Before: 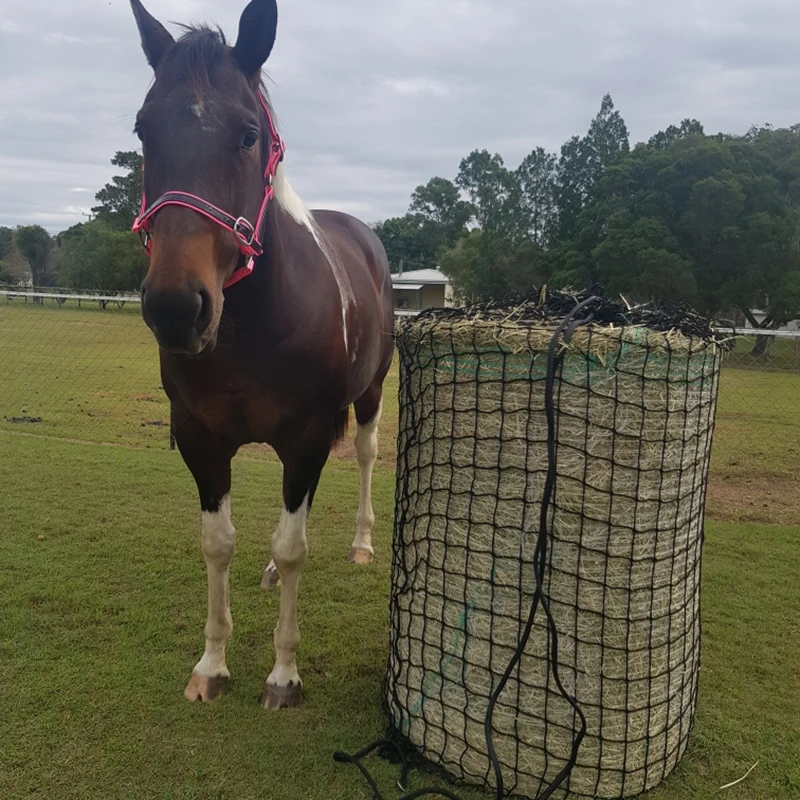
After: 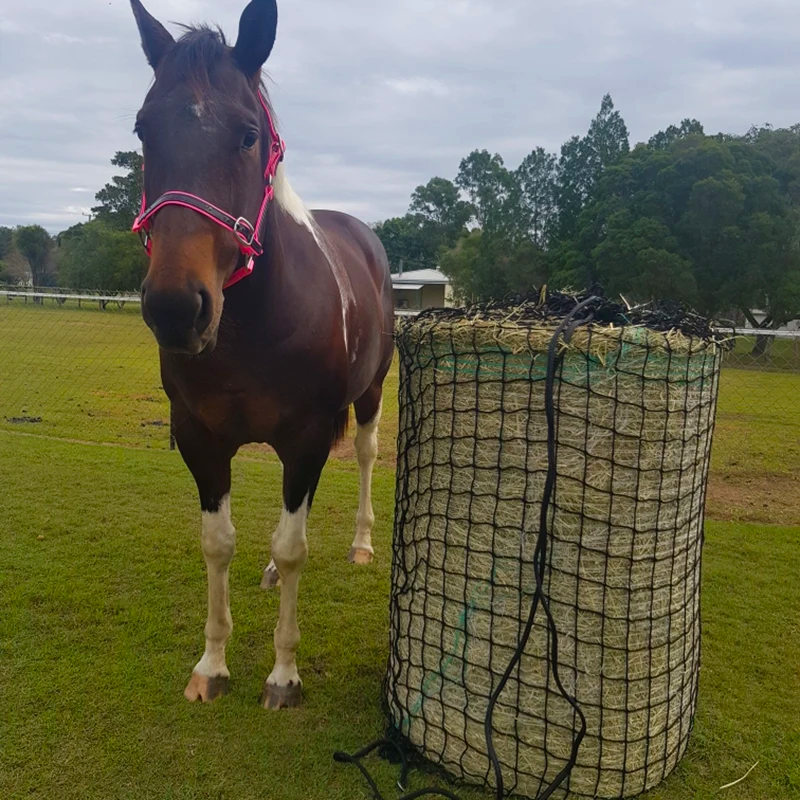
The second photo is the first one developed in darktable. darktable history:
levels: levels [0, 0.499, 1]
color balance rgb: perceptual saturation grading › global saturation 25%, global vibrance 20%
